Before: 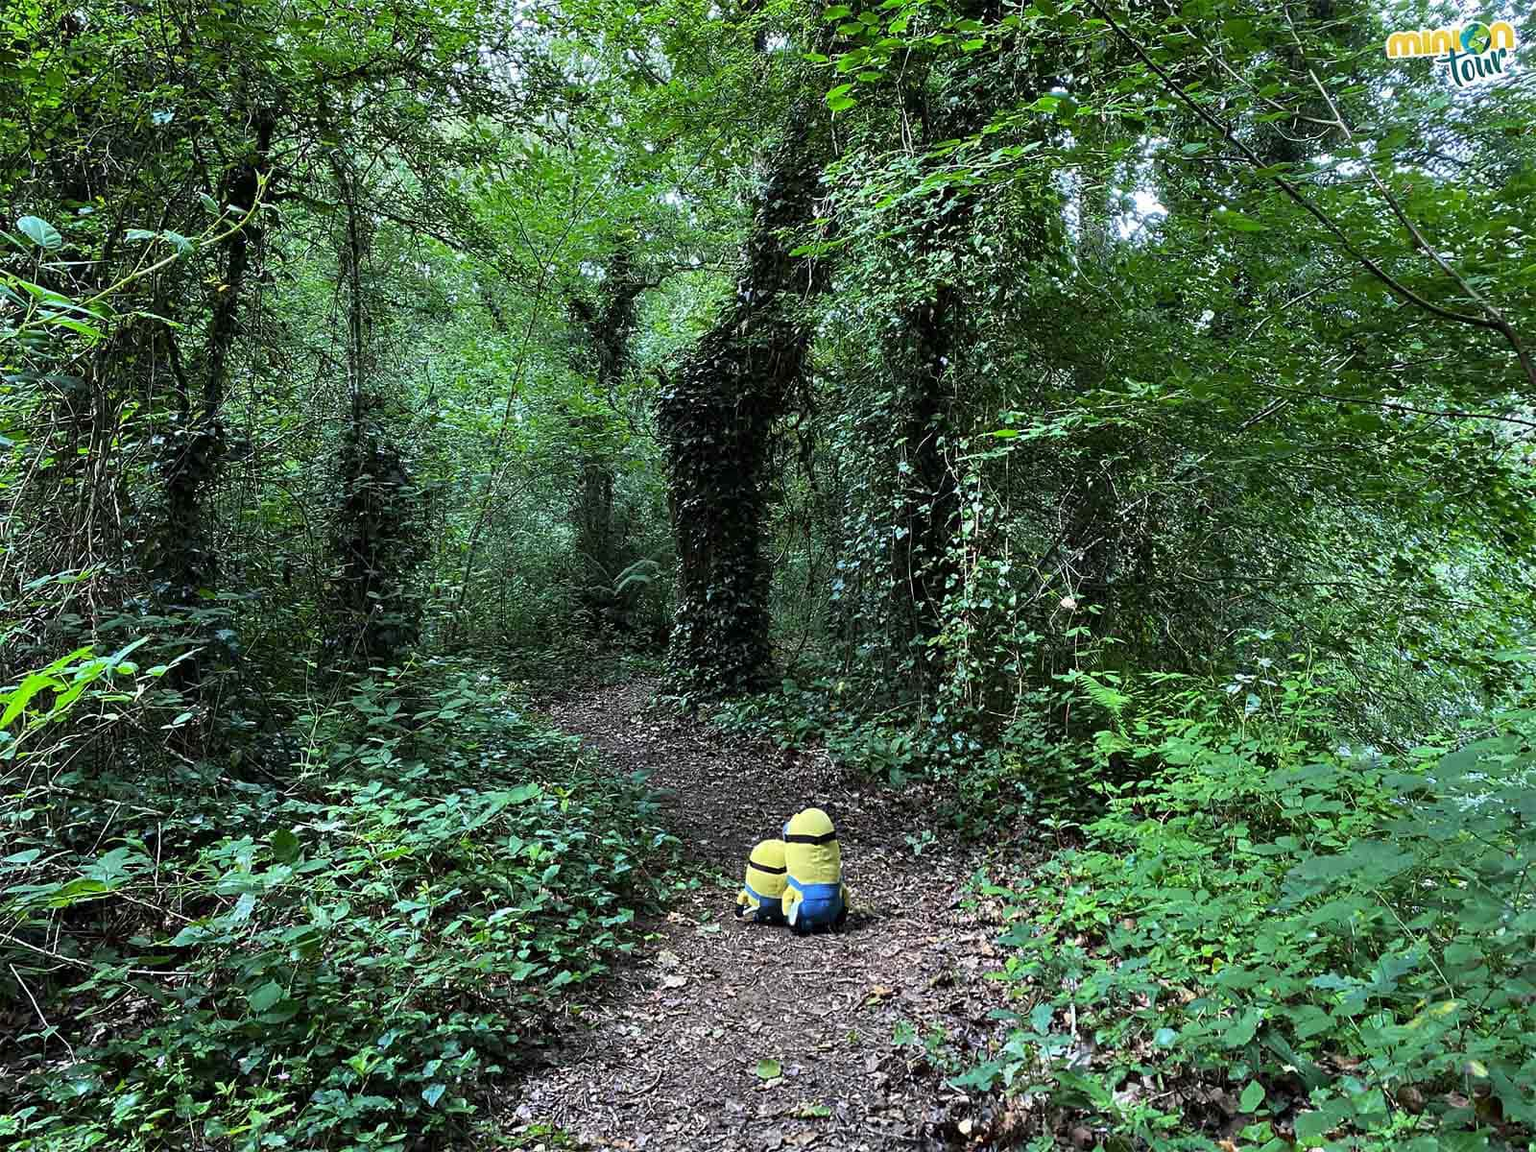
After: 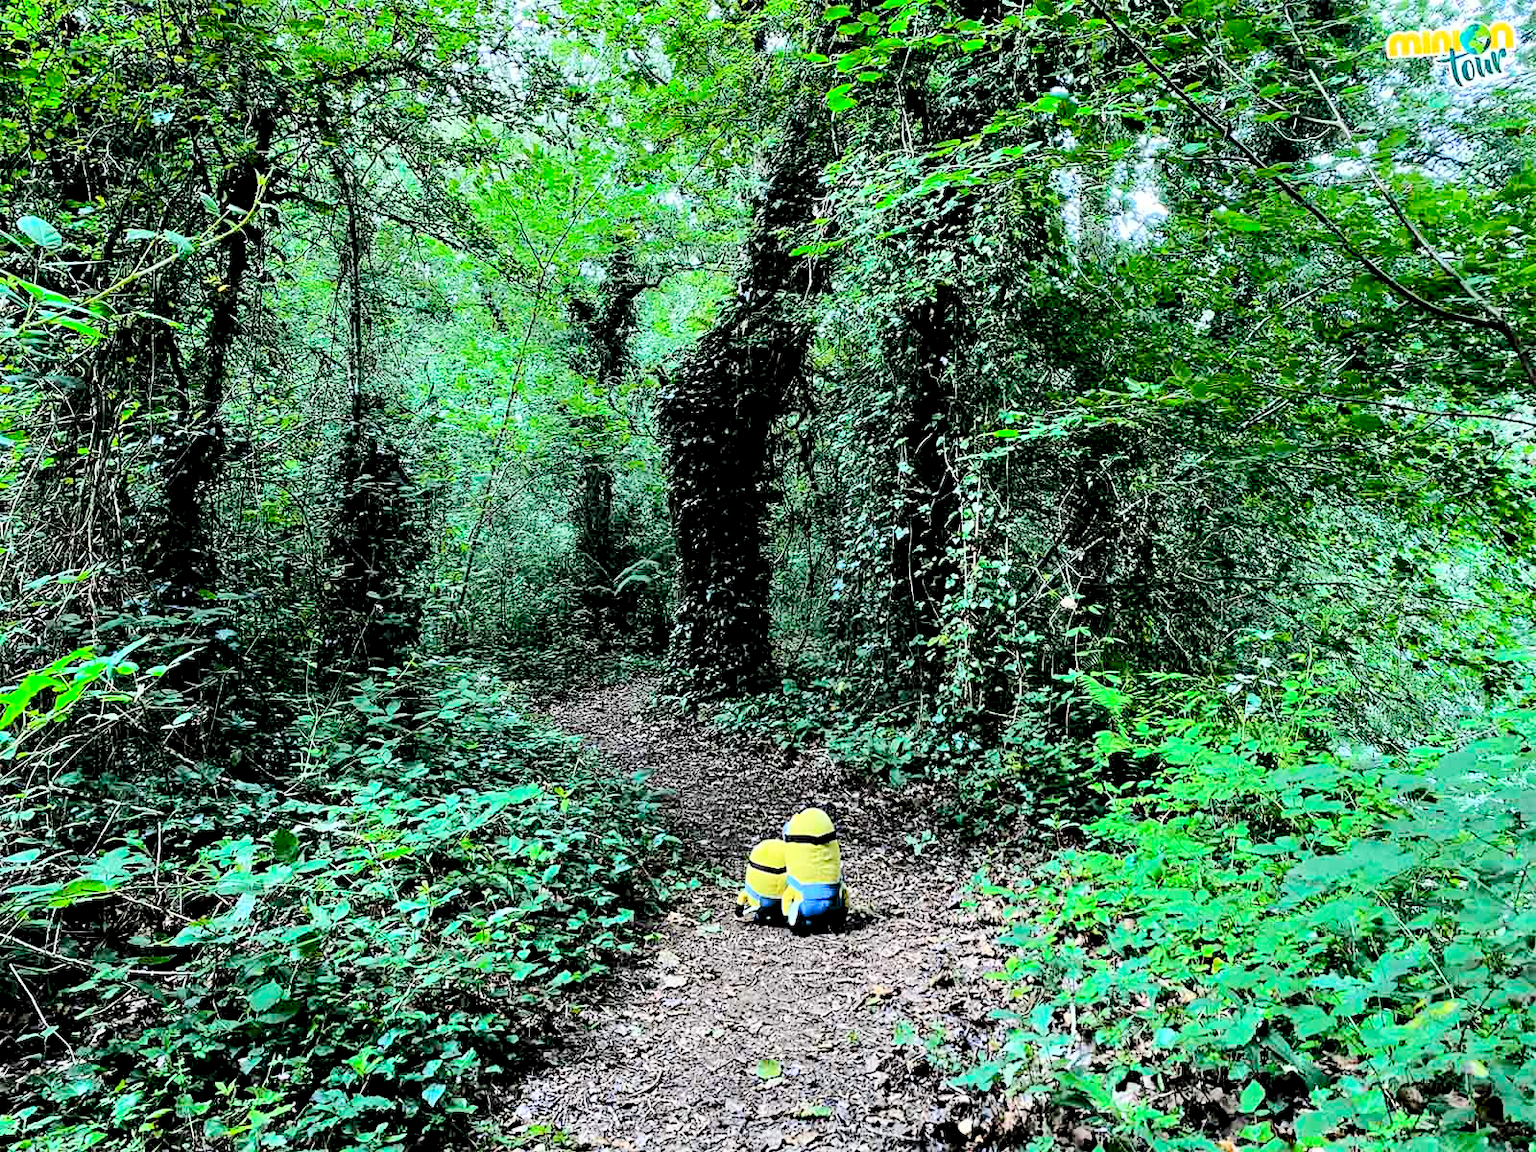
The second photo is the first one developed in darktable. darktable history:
local contrast: mode bilateral grid, contrast 20, coarseness 50, detail 102%, midtone range 0.2
tone curve: curves: ch0 [(0, 0) (0.094, 0.039) (0.243, 0.155) (0.411, 0.482) (0.479, 0.583) (0.654, 0.742) (0.793, 0.851) (0.994, 0.974)]; ch1 [(0, 0) (0.161, 0.092) (0.35, 0.33) (0.392, 0.392) (0.456, 0.456) (0.505, 0.502) (0.537, 0.518) (0.553, 0.53) (0.573, 0.569) (0.718, 0.718) (1, 1)]; ch2 [(0, 0) (0.346, 0.362) (0.411, 0.412) (0.502, 0.502) (0.531, 0.521) (0.576, 0.553) (0.615, 0.621) (1, 1)], color space Lab, independent channels, preserve colors none
levels: levels [0.072, 0.414, 0.976]
